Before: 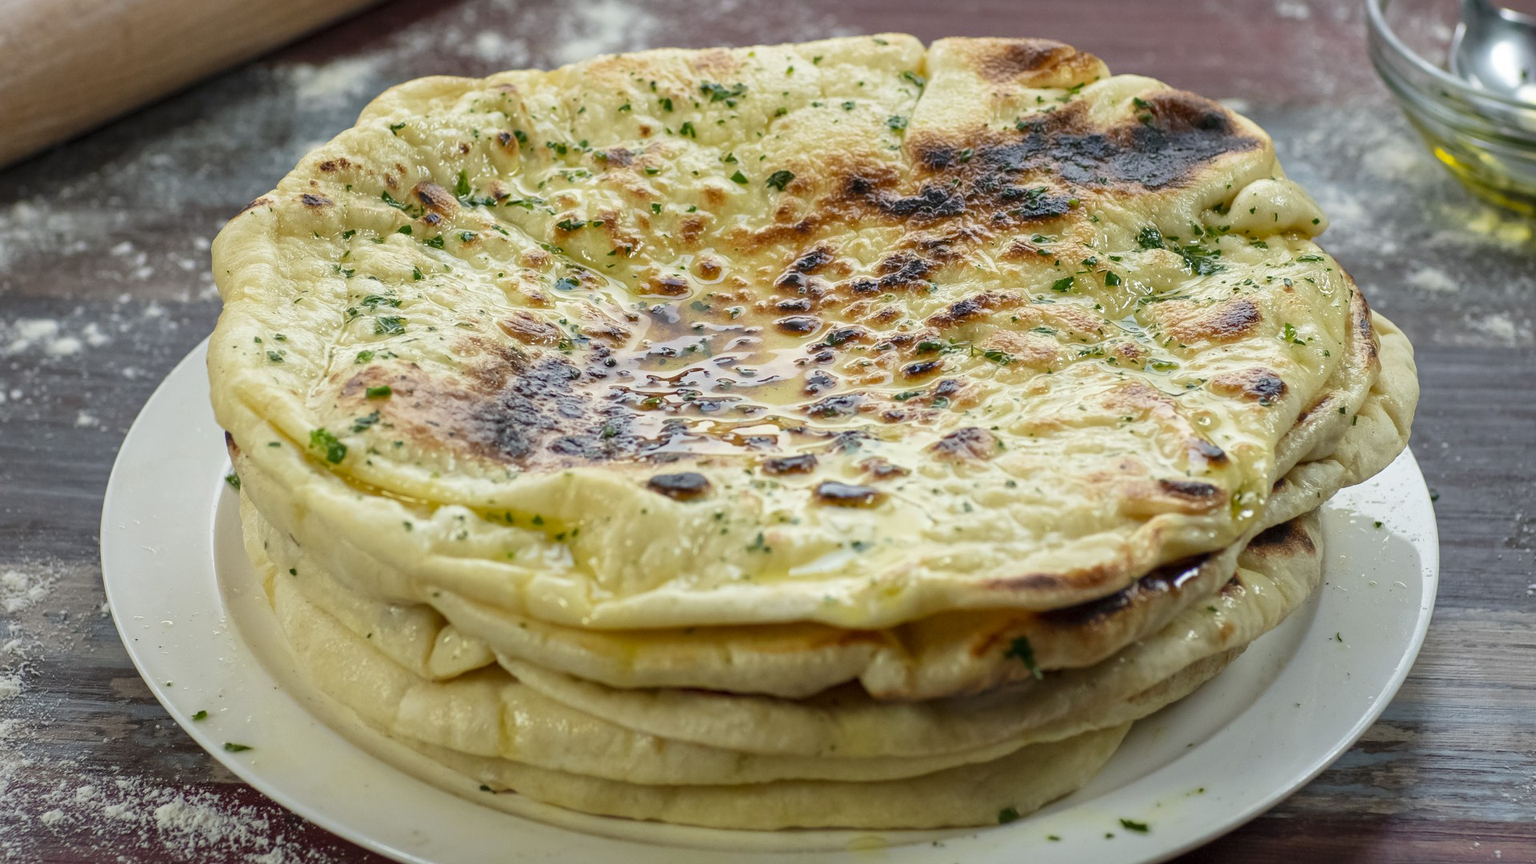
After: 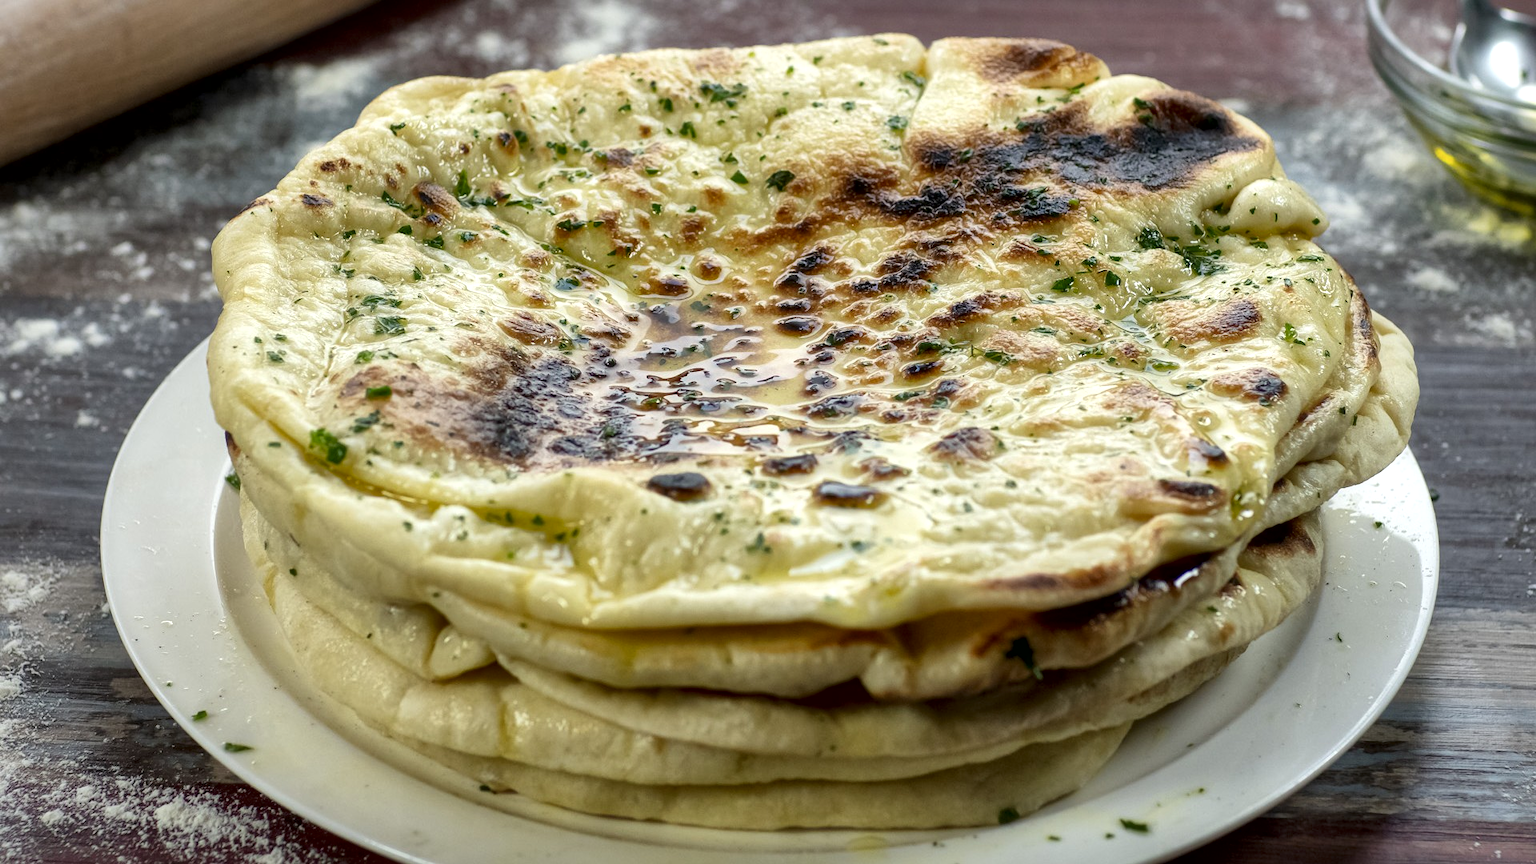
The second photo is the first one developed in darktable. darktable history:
contrast equalizer: octaves 7, y [[0.579, 0.58, 0.505, 0.5, 0.5, 0.5], [0.5 ×6], [0.5 ×6], [0 ×6], [0 ×6]]
local contrast: mode bilateral grid, contrast 21, coarseness 50, detail 149%, midtone range 0.2
